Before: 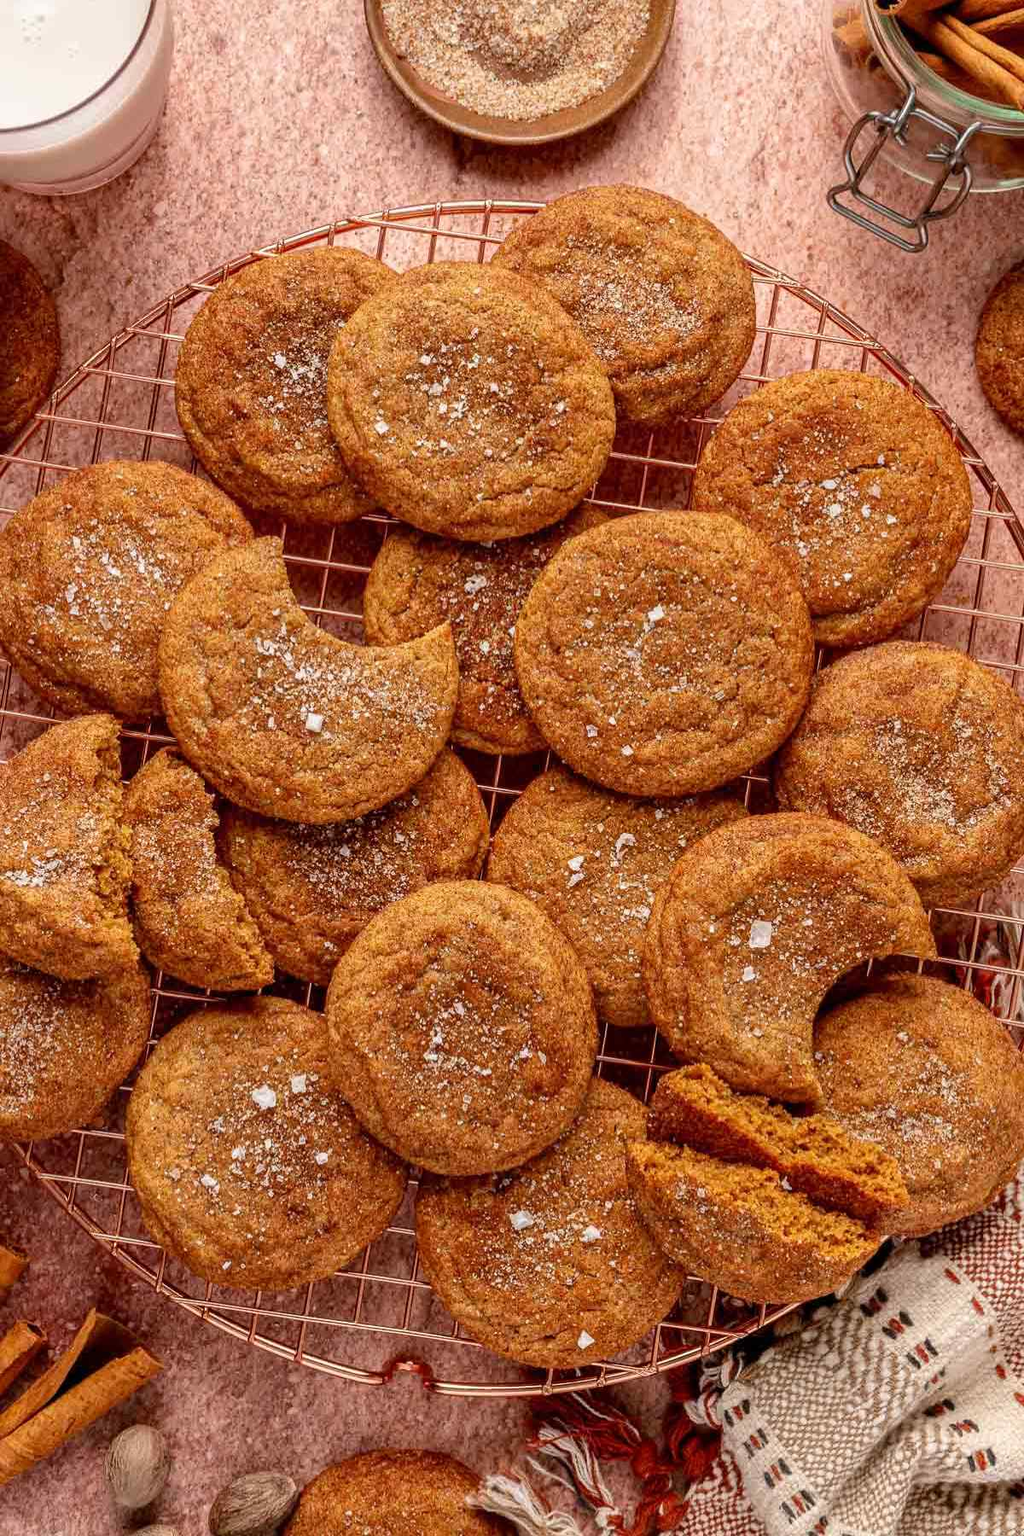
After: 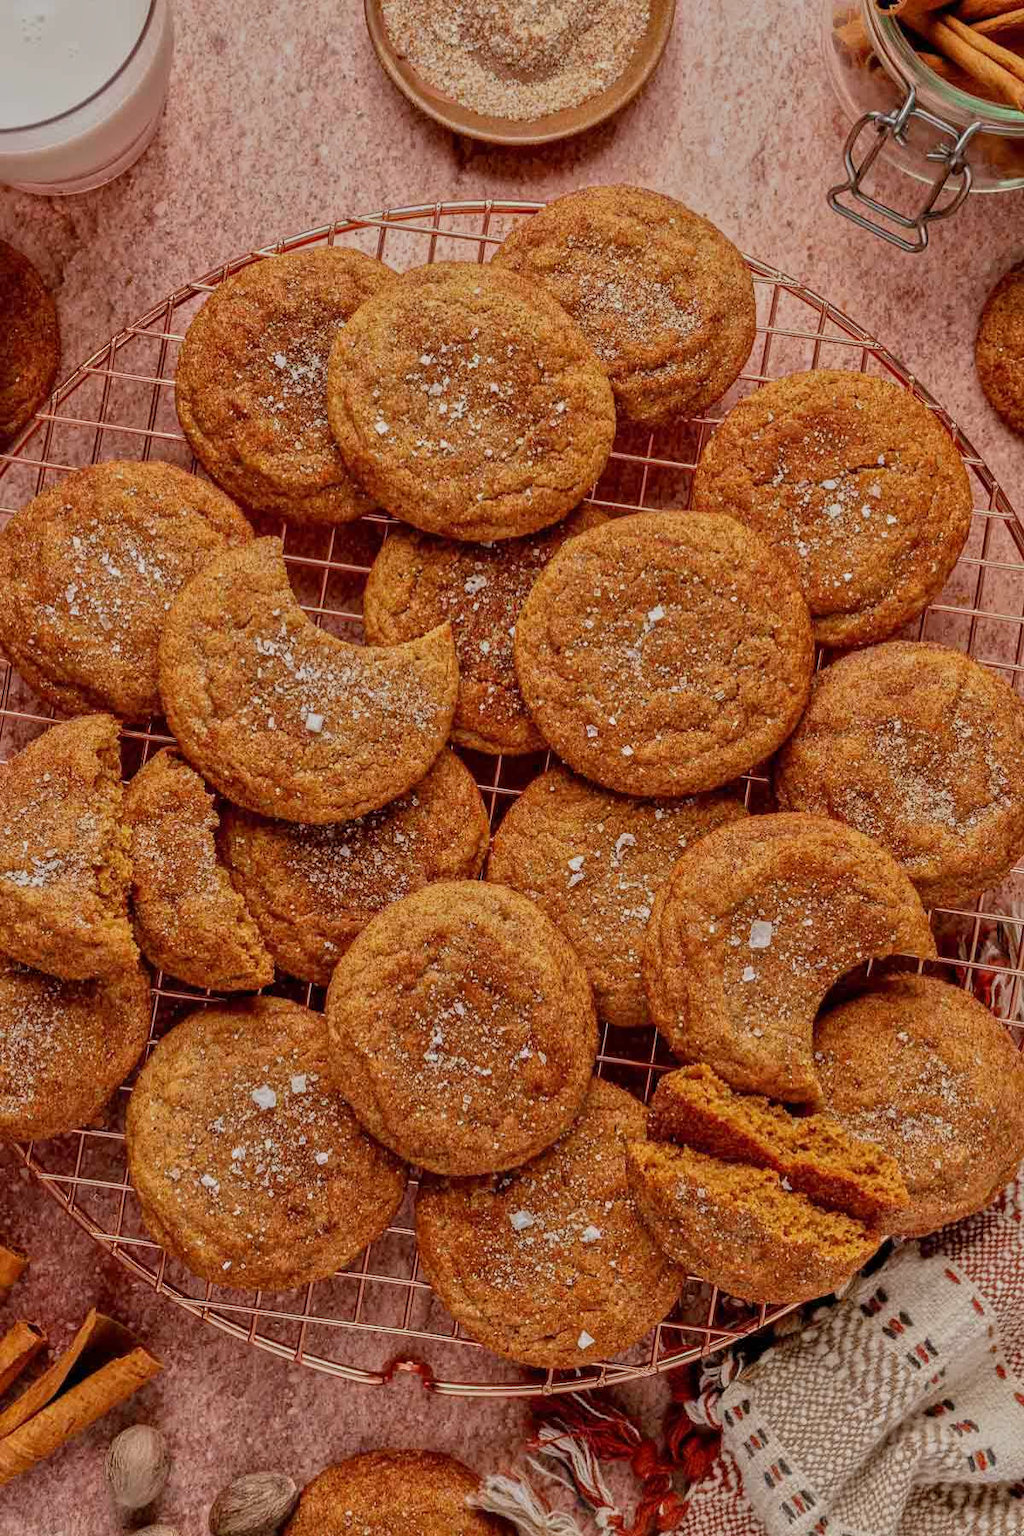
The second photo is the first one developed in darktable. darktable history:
tone equalizer: -8 EV -0.002 EV, -7 EV 0.005 EV, -6 EV -0.008 EV, -5 EV 0.007 EV, -4 EV -0.042 EV, -3 EV -0.233 EV, -2 EV -0.662 EV, -1 EV -0.983 EV, +0 EV -0.969 EV, smoothing diameter 2%, edges refinement/feathering 20, mask exposure compensation -1.57 EV, filter diffusion 5
